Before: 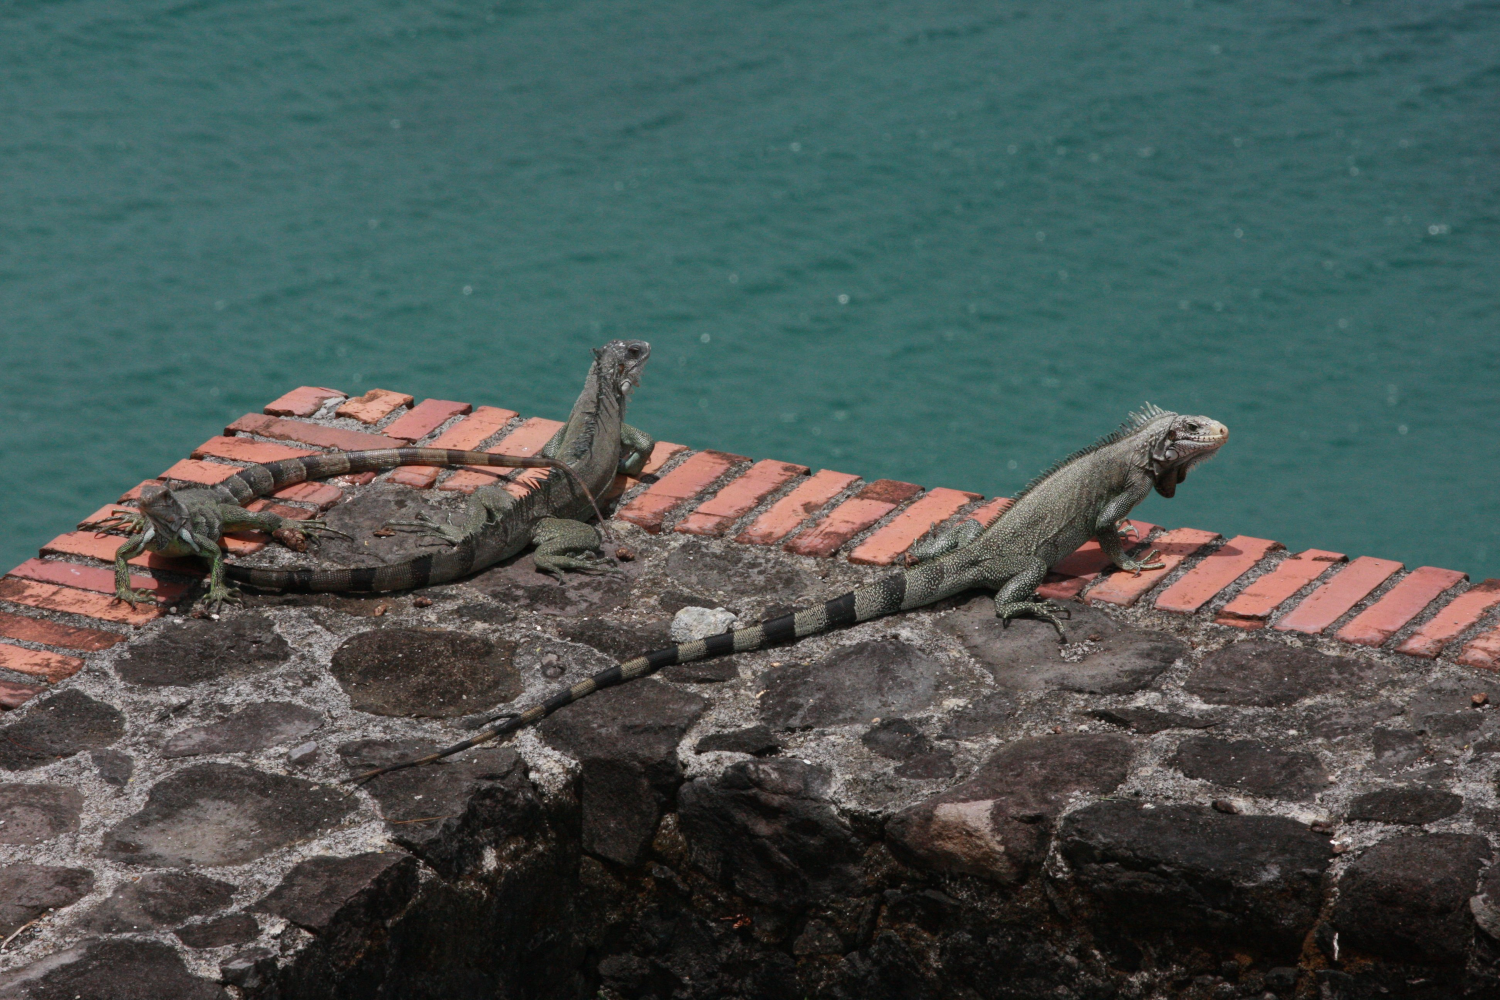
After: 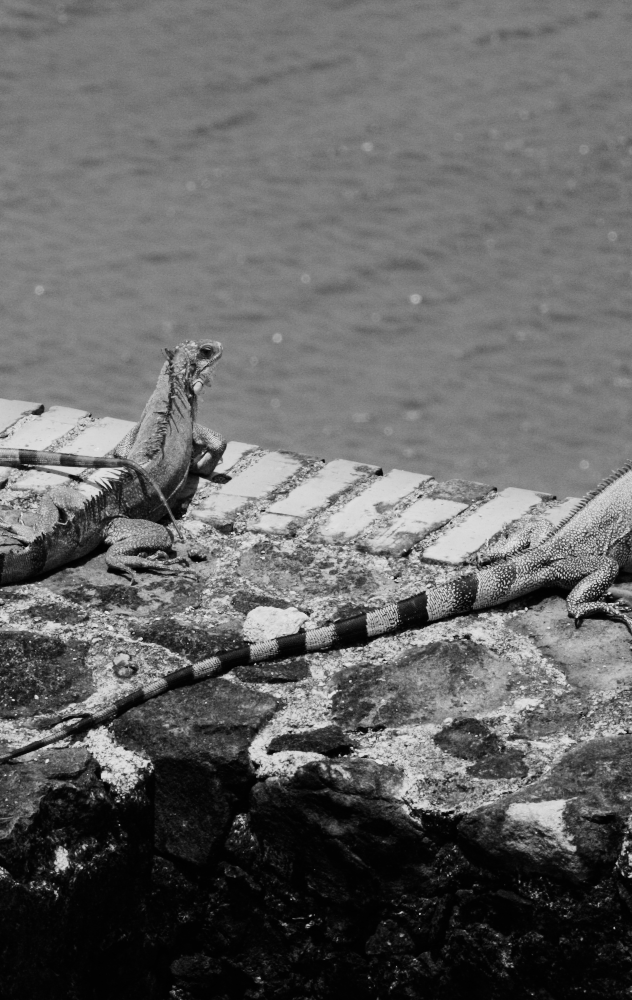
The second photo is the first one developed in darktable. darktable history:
sigmoid: contrast 2, skew -0.2, preserve hue 0%, red attenuation 0.1, red rotation 0.035, green attenuation 0.1, green rotation -0.017, blue attenuation 0.15, blue rotation -0.052, base primaries Rec2020
monochrome: a 26.22, b 42.67, size 0.8
exposure: black level correction 0, exposure 1.1 EV, compensate highlight preservation false
crop: left 28.583%, right 29.231%
